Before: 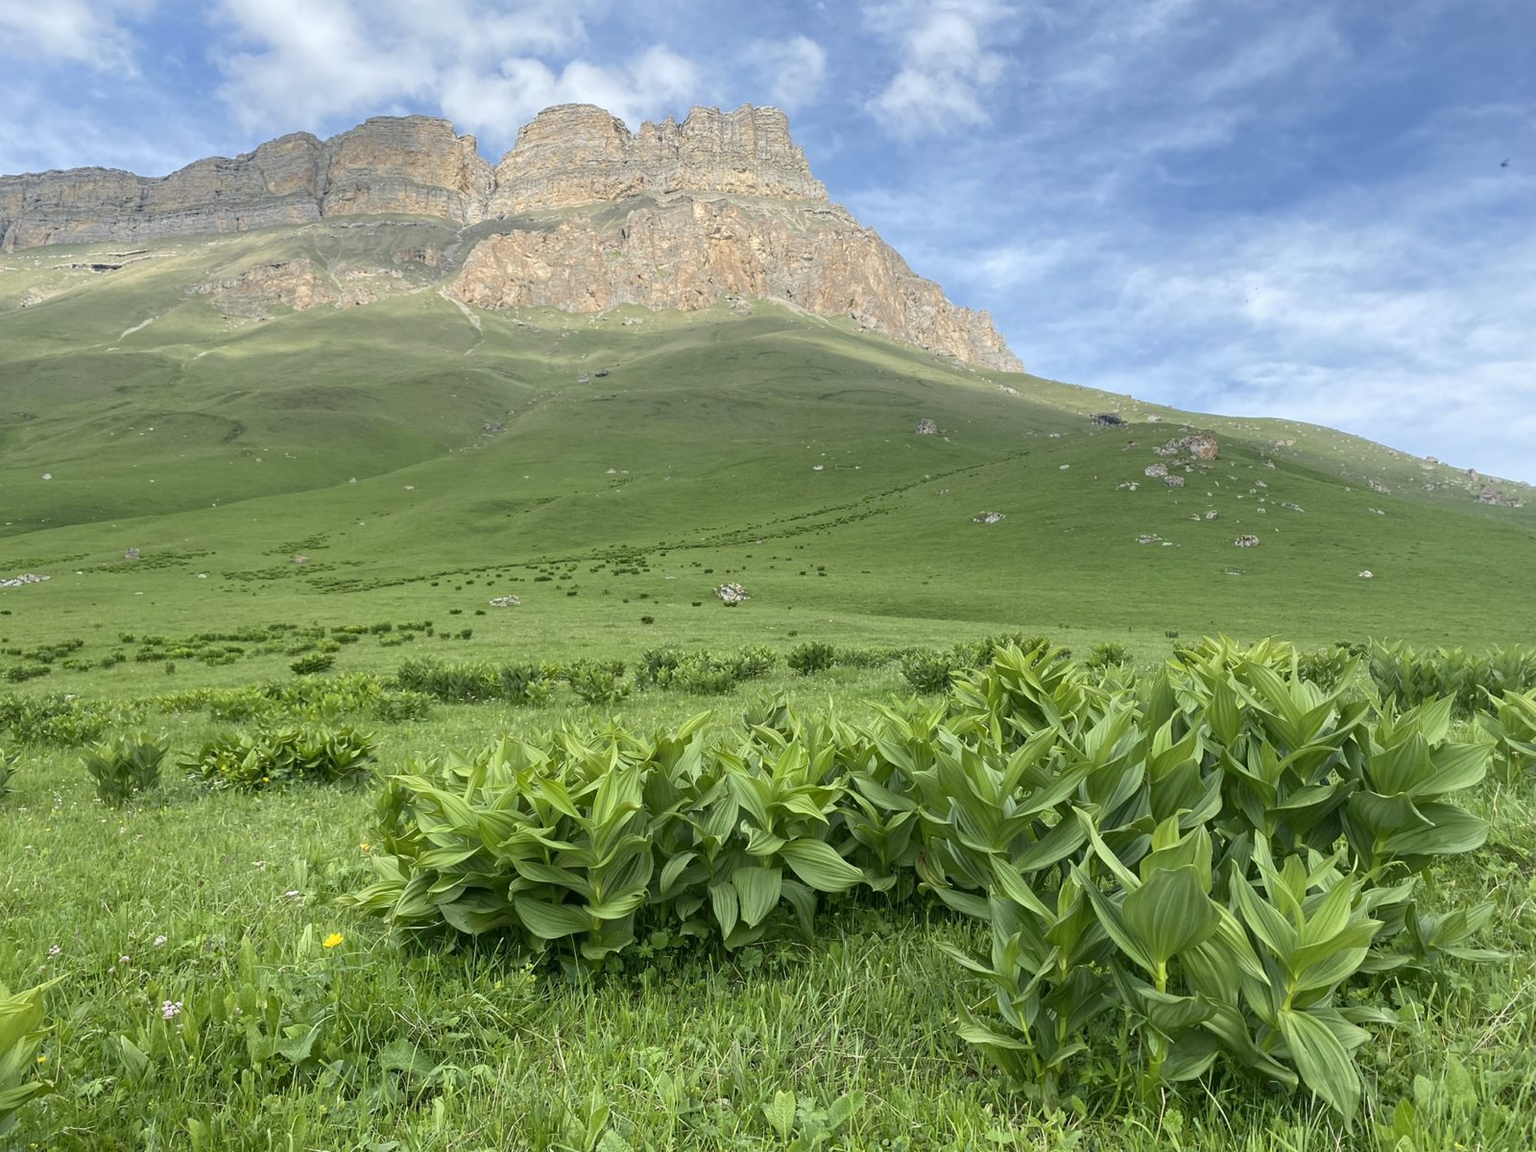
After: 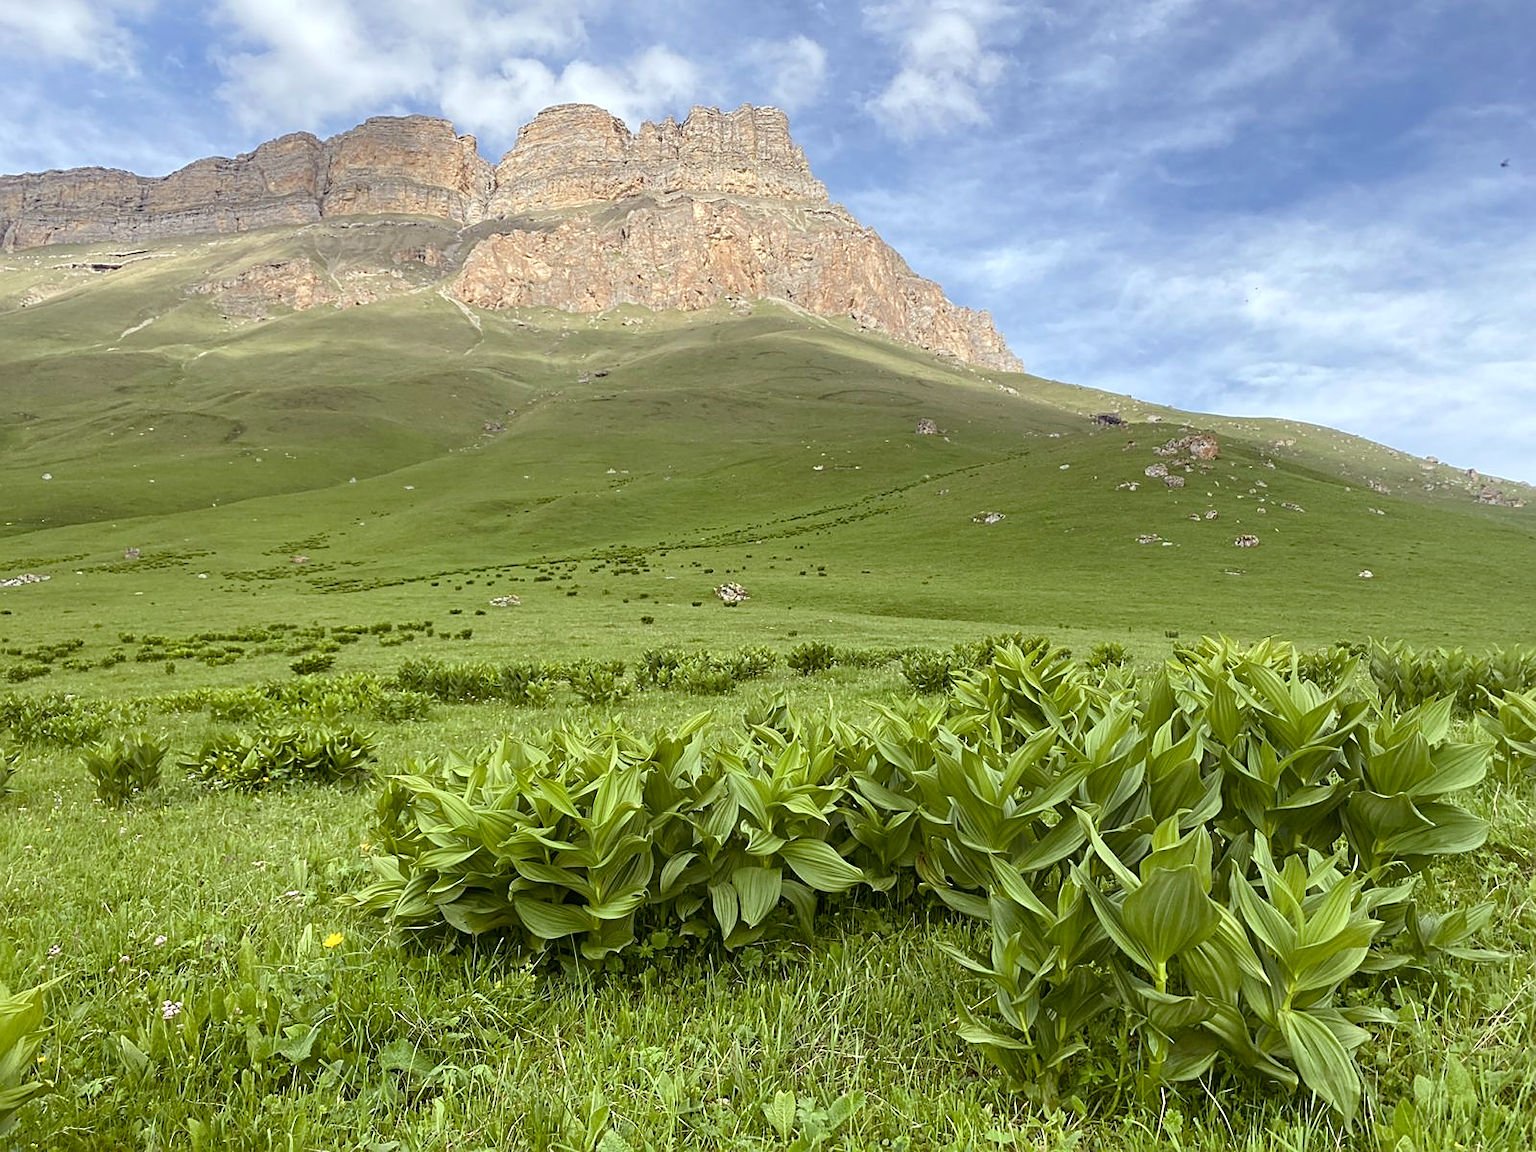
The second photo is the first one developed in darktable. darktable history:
sharpen: on, module defaults
color balance rgb: power › chroma 1.53%, power › hue 26.34°, highlights gain › luminance 9.796%, perceptual saturation grading › global saturation 0.25%, perceptual saturation grading › highlights -15.347%, perceptual saturation grading › shadows 25.287%
